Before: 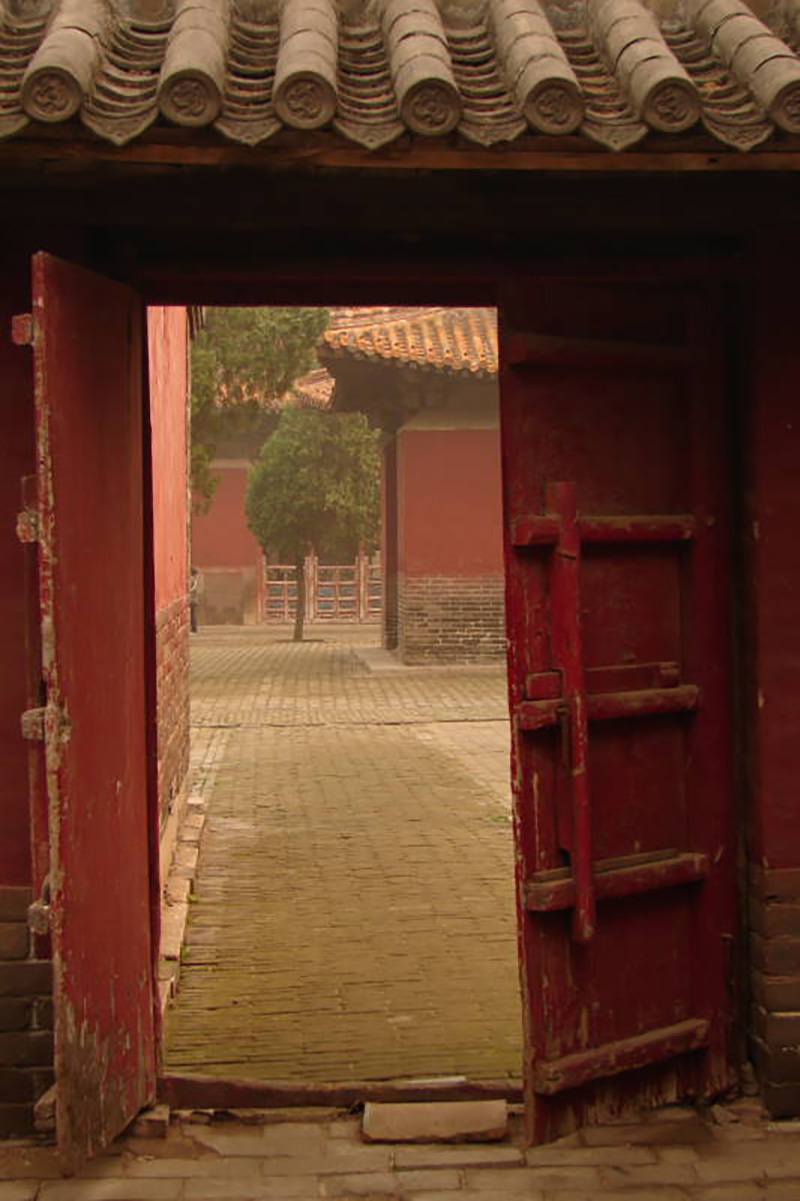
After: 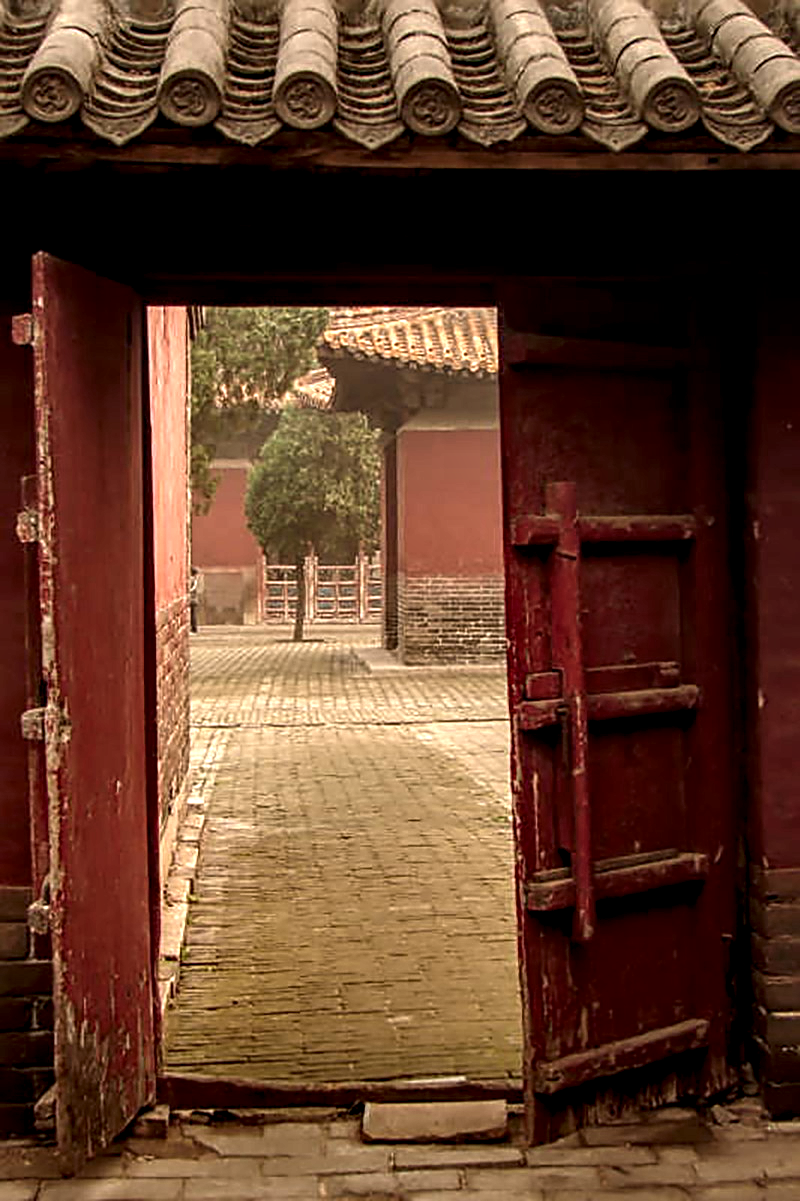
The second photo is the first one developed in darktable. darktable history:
sharpen: radius 2.537, amount 0.625
local contrast: detail 202%
